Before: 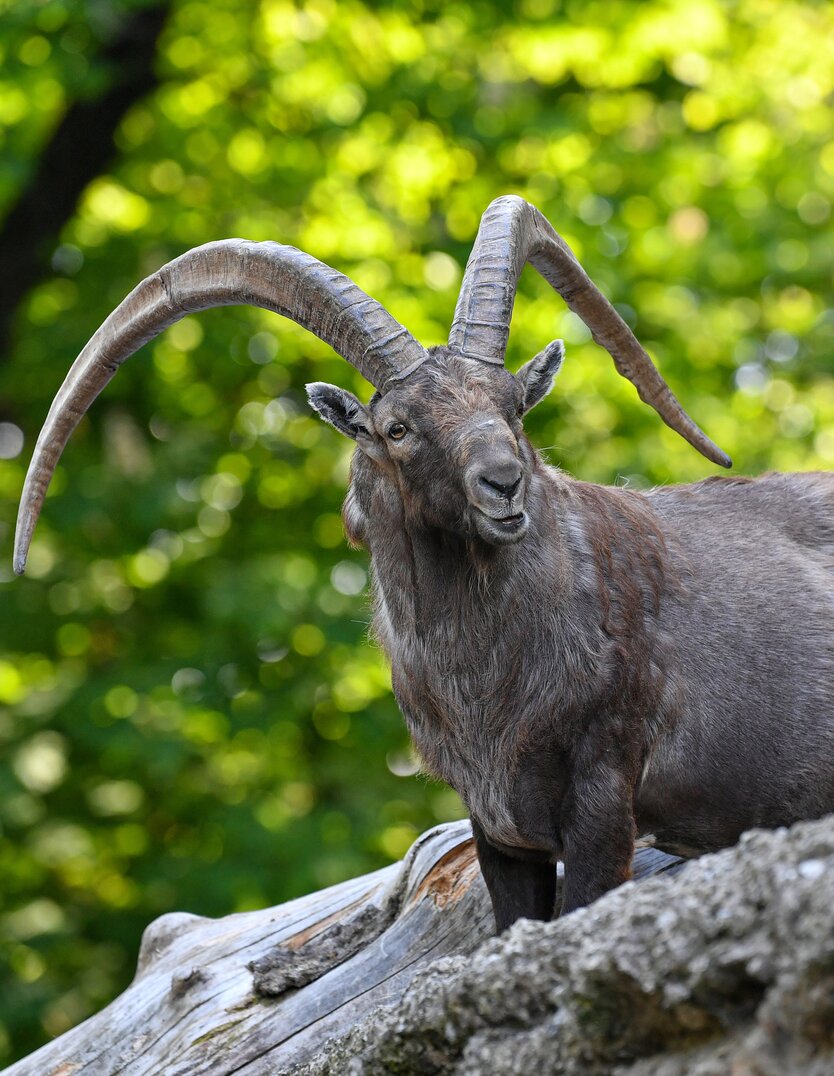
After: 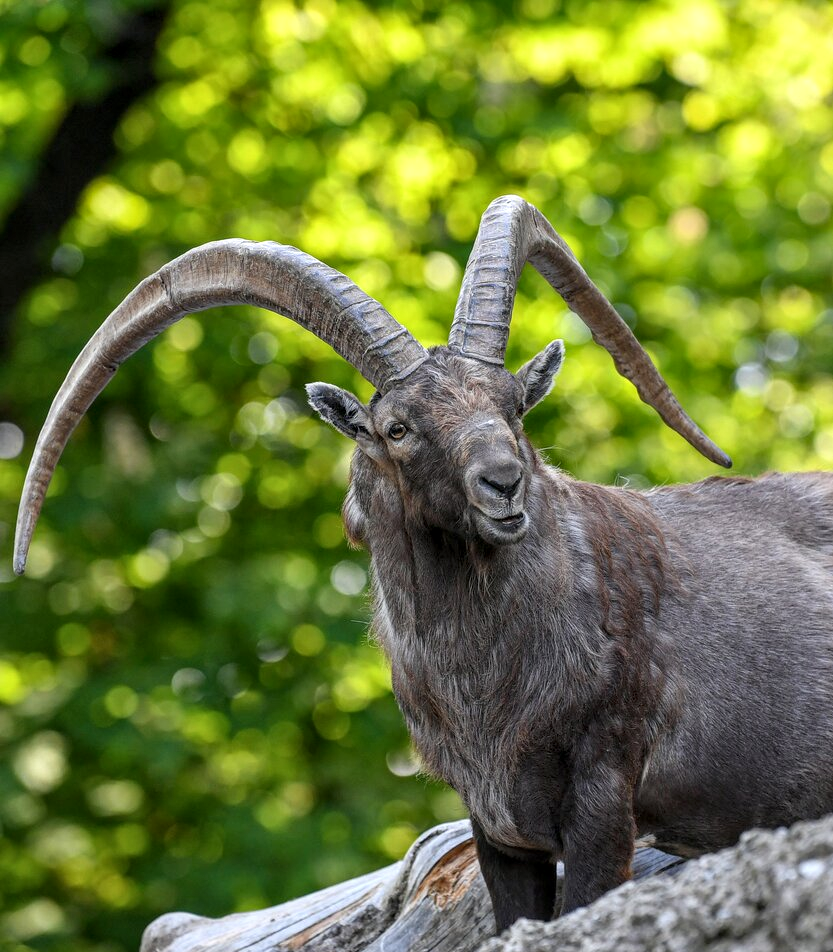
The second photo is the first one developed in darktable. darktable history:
crop and rotate: top 0%, bottom 11.49%
local contrast: on, module defaults
